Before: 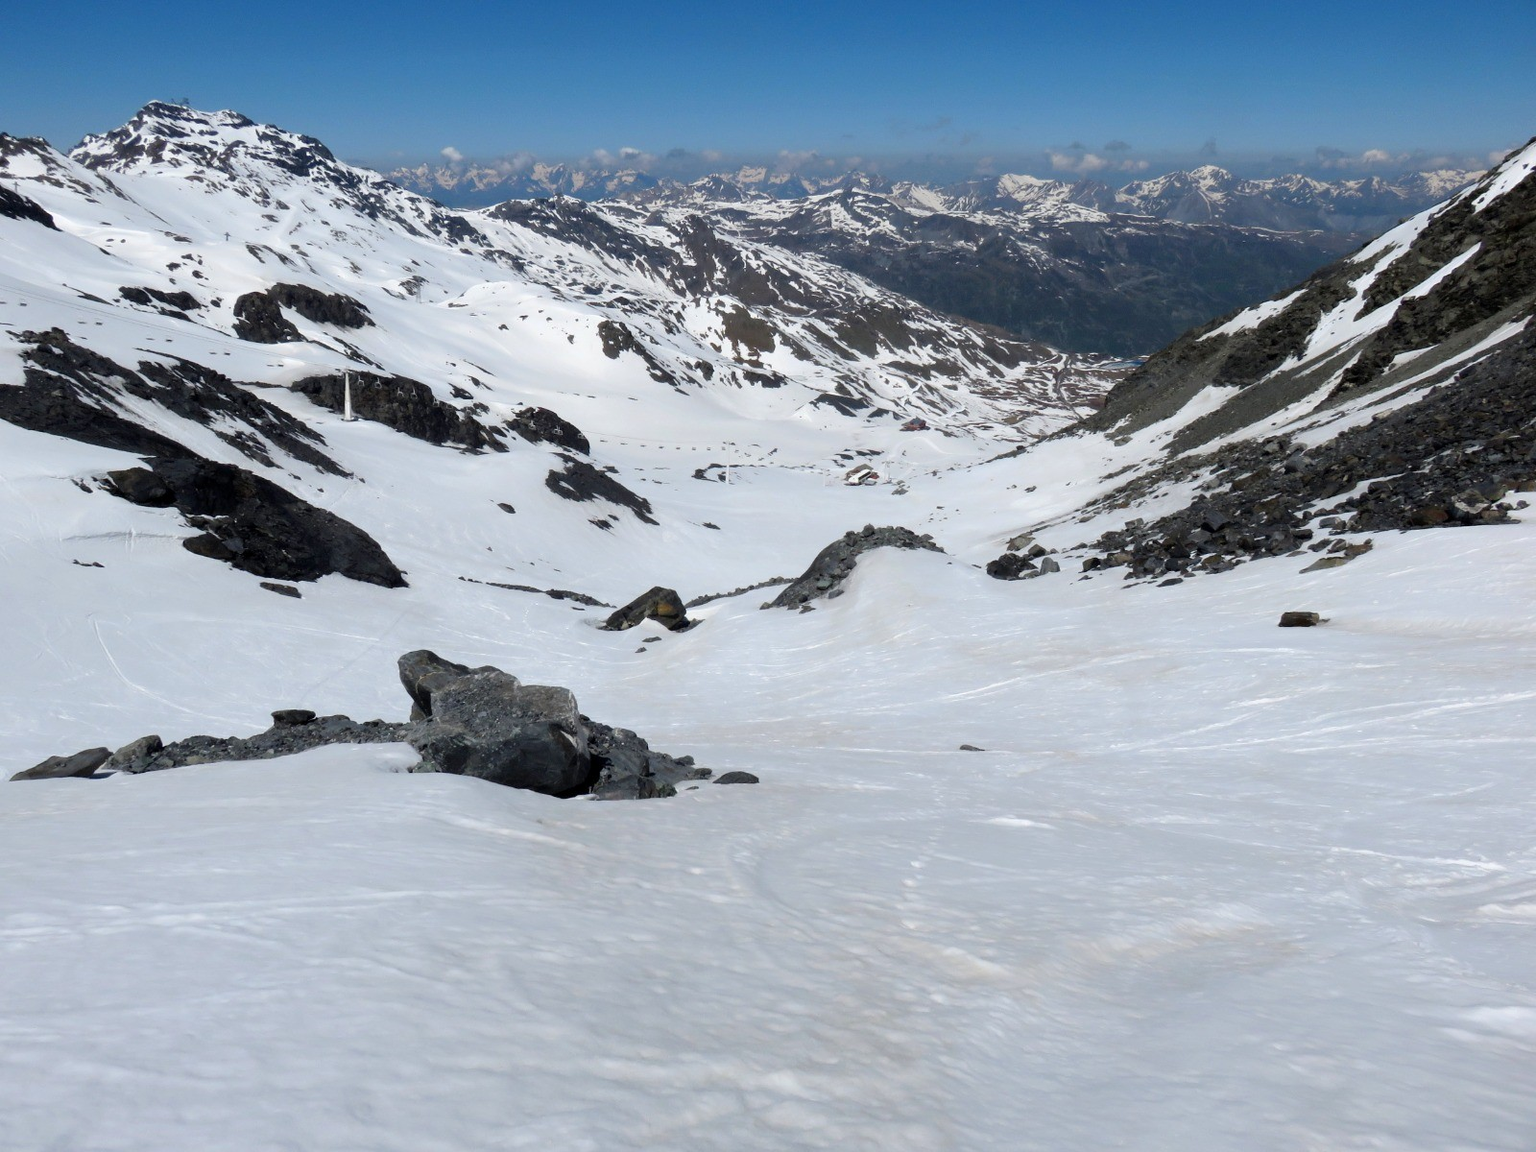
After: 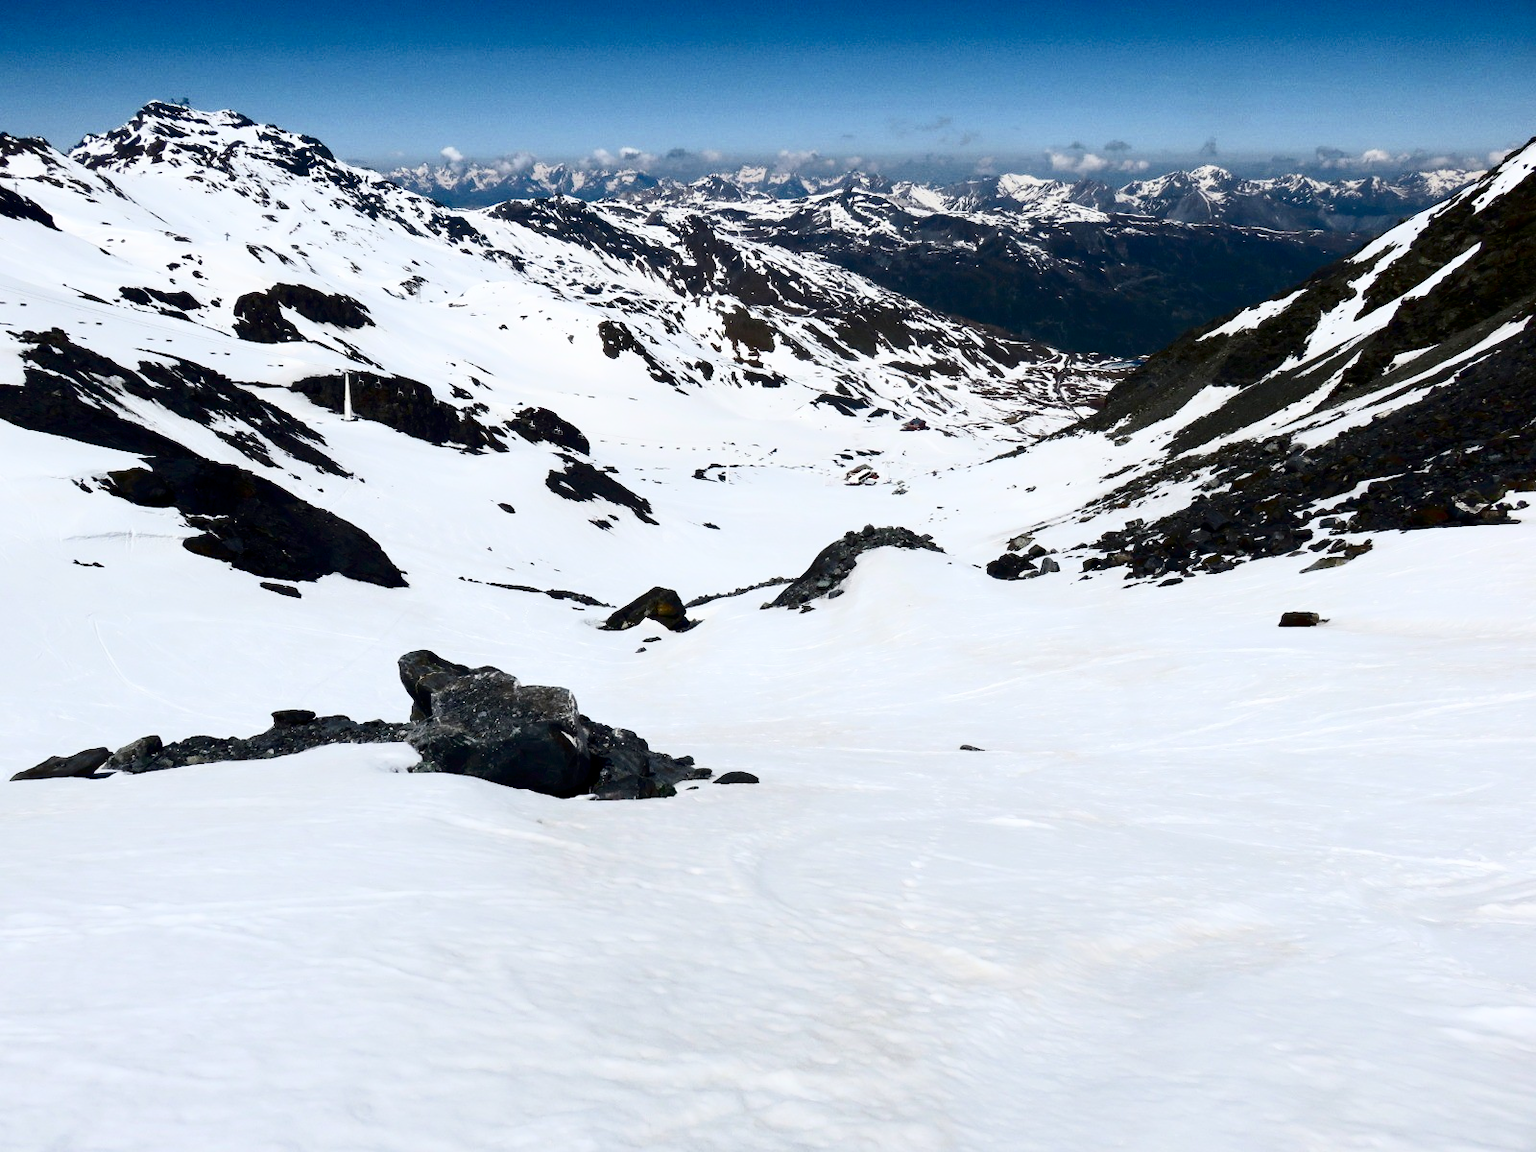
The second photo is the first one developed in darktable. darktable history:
contrast brightness saturation: contrast 0.489, saturation -0.081
color balance rgb: perceptual saturation grading › global saturation 20%, perceptual saturation grading › highlights -49.231%, perceptual saturation grading › shadows 25.009%, global vibrance 24.503%
